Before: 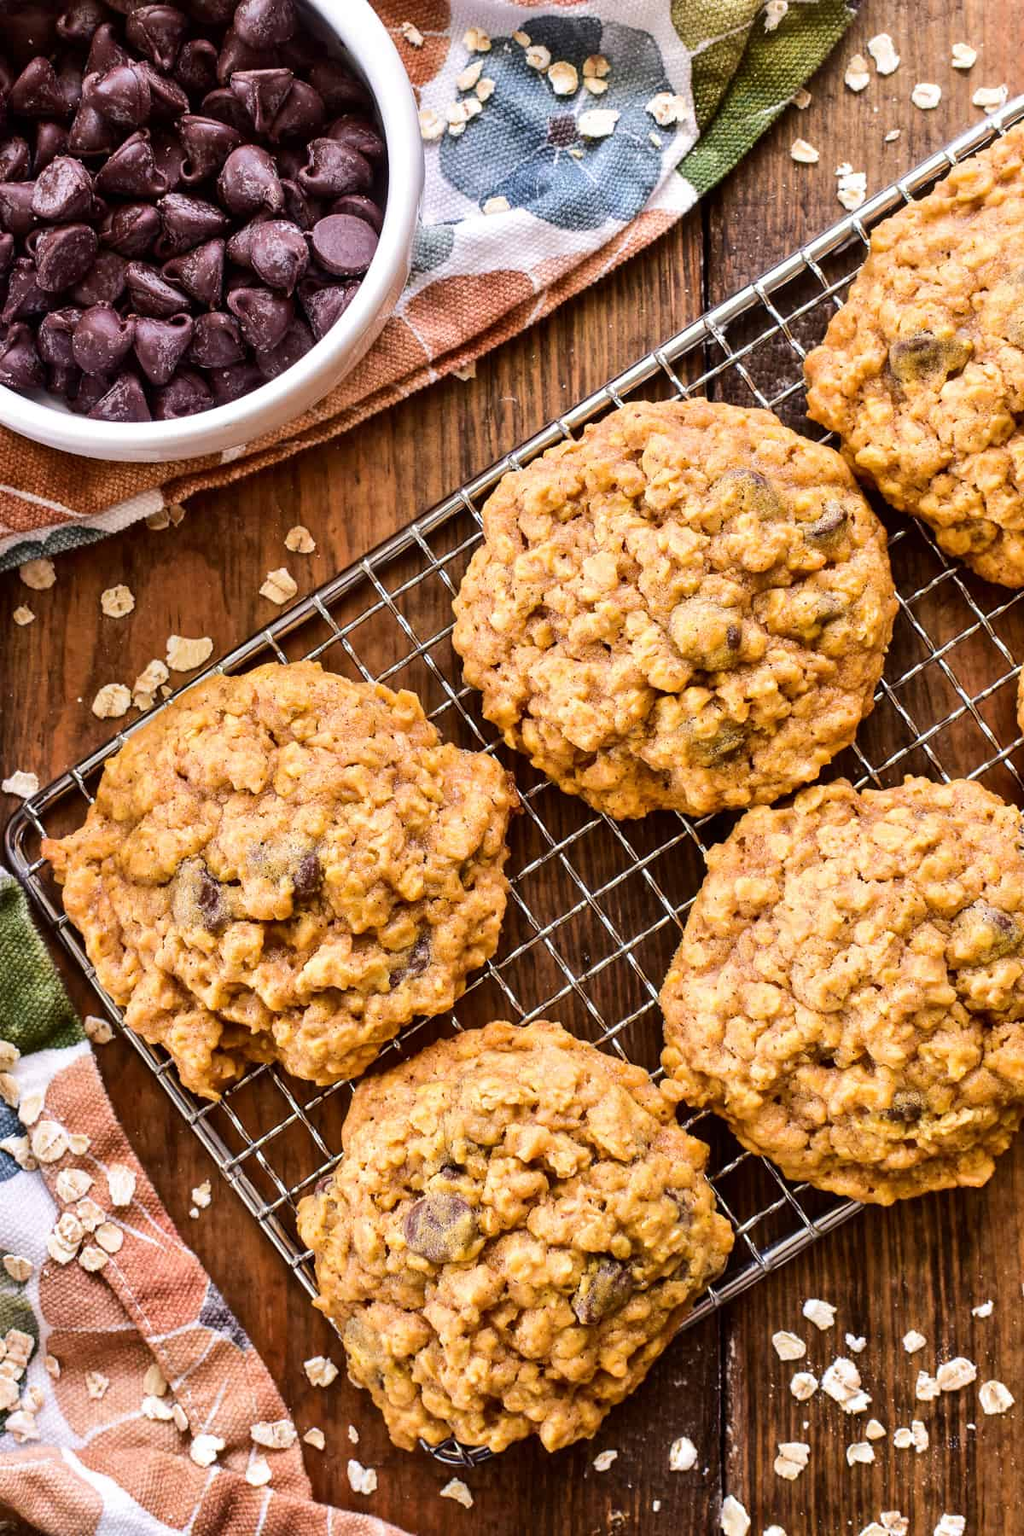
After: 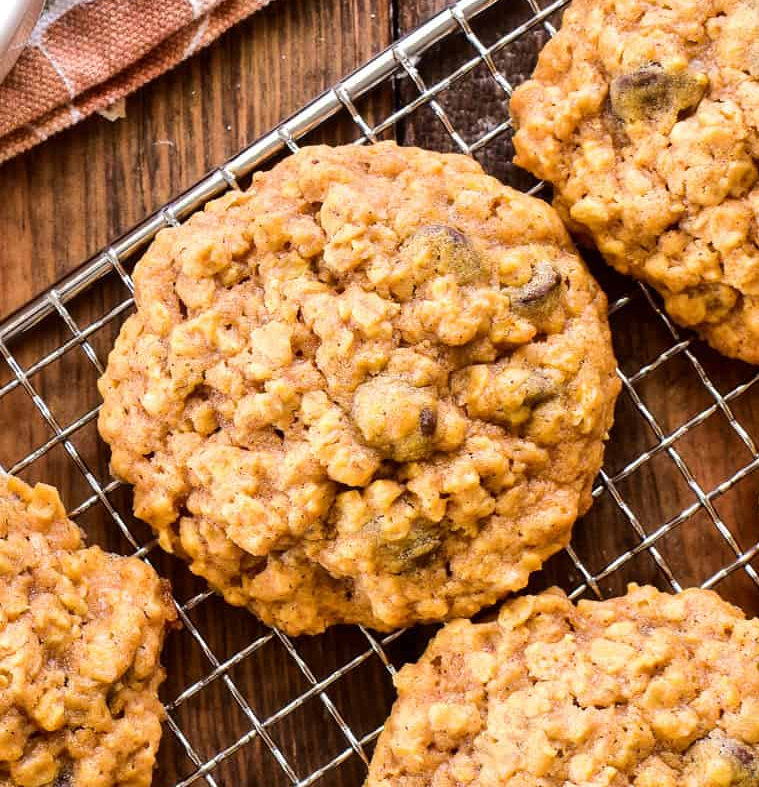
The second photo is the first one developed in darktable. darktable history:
crop: left 36.081%, top 18.068%, right 0.656%, bottom 38.173%
